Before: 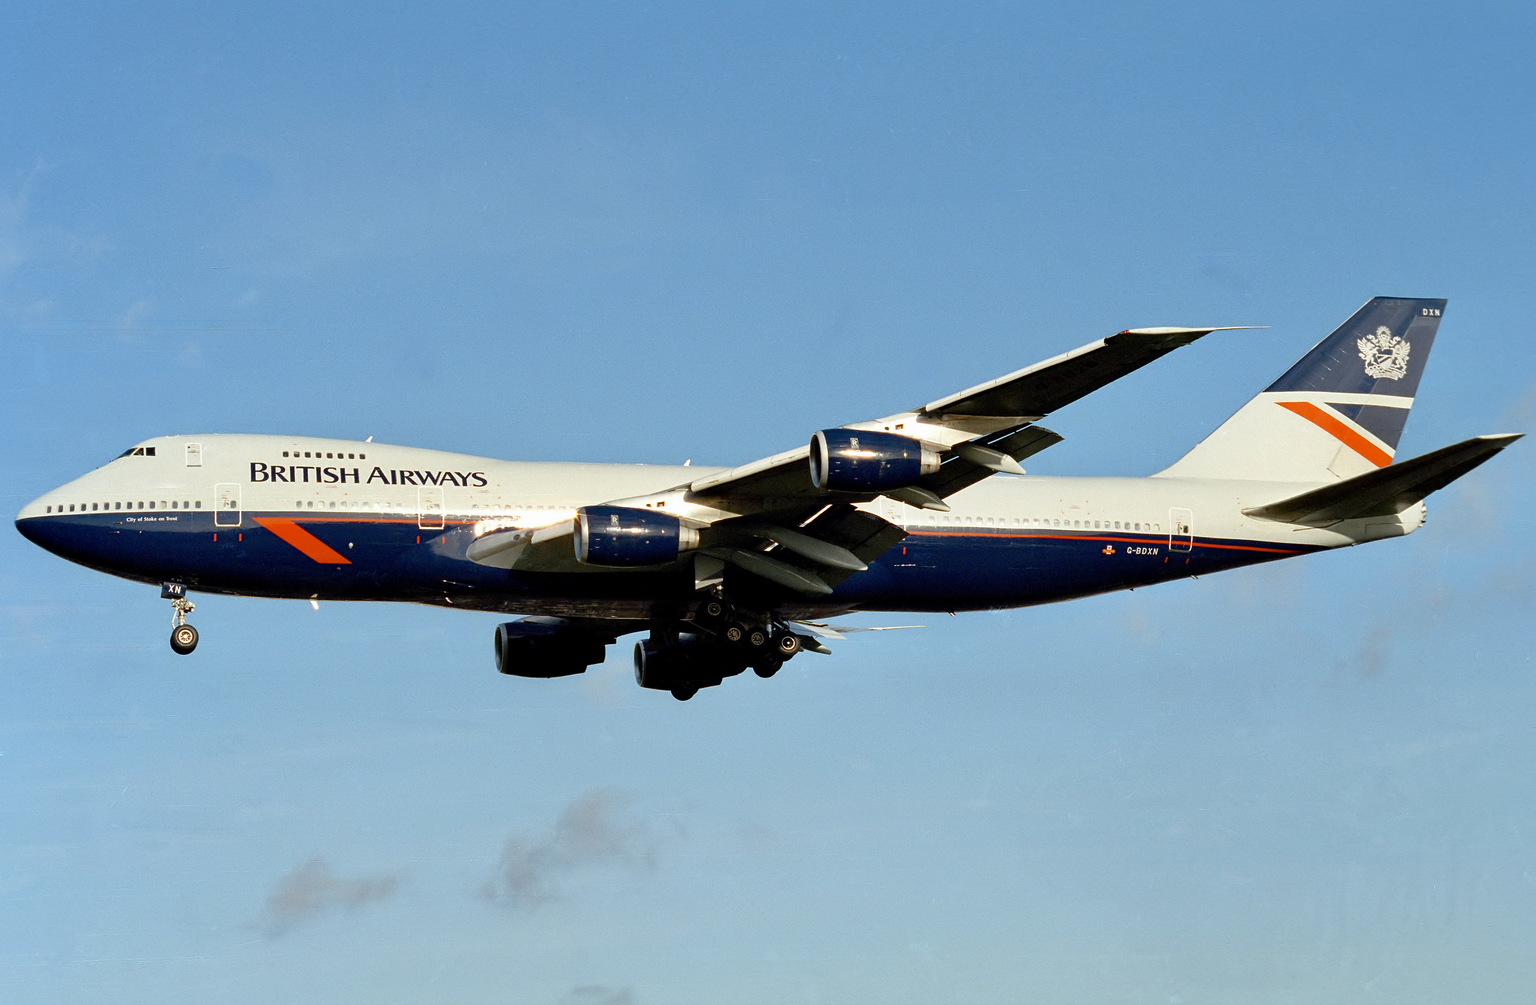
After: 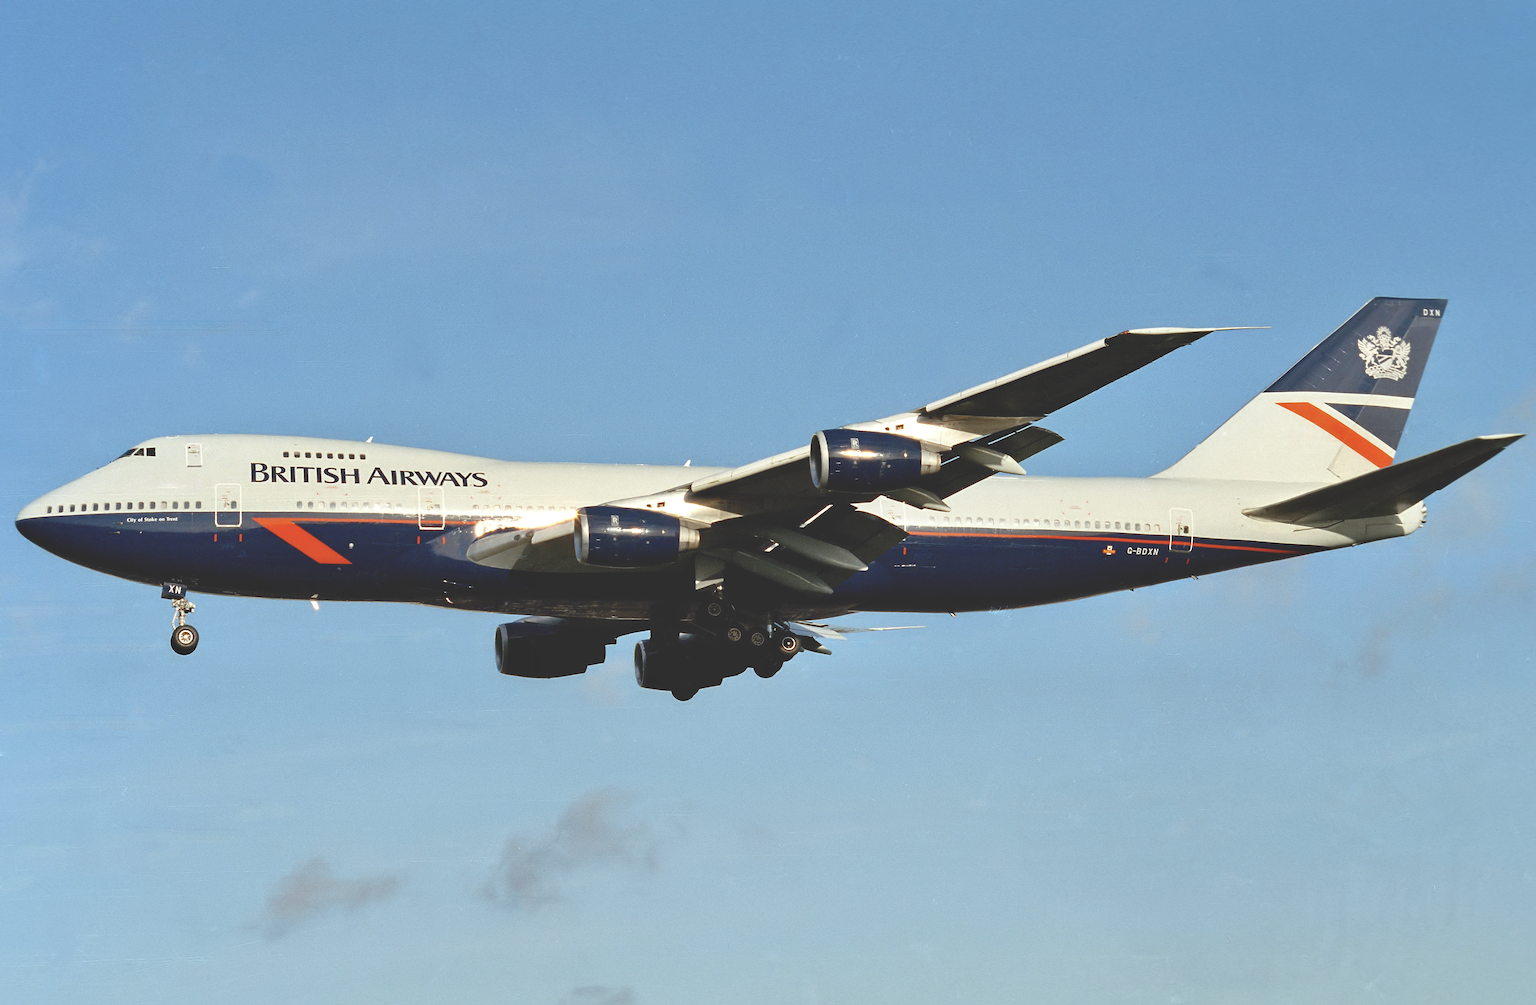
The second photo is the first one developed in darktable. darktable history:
exposure: black level correction -0.029, compensate highlight preservation false
contrast equalizer: octaves 7, y [[0.514, 0.573, 0.581, 0.508, 0.5, 0.5], [0.5 ×6], [0.5 ×6], [0 ×6], [0 ×6]], mix 0.317
